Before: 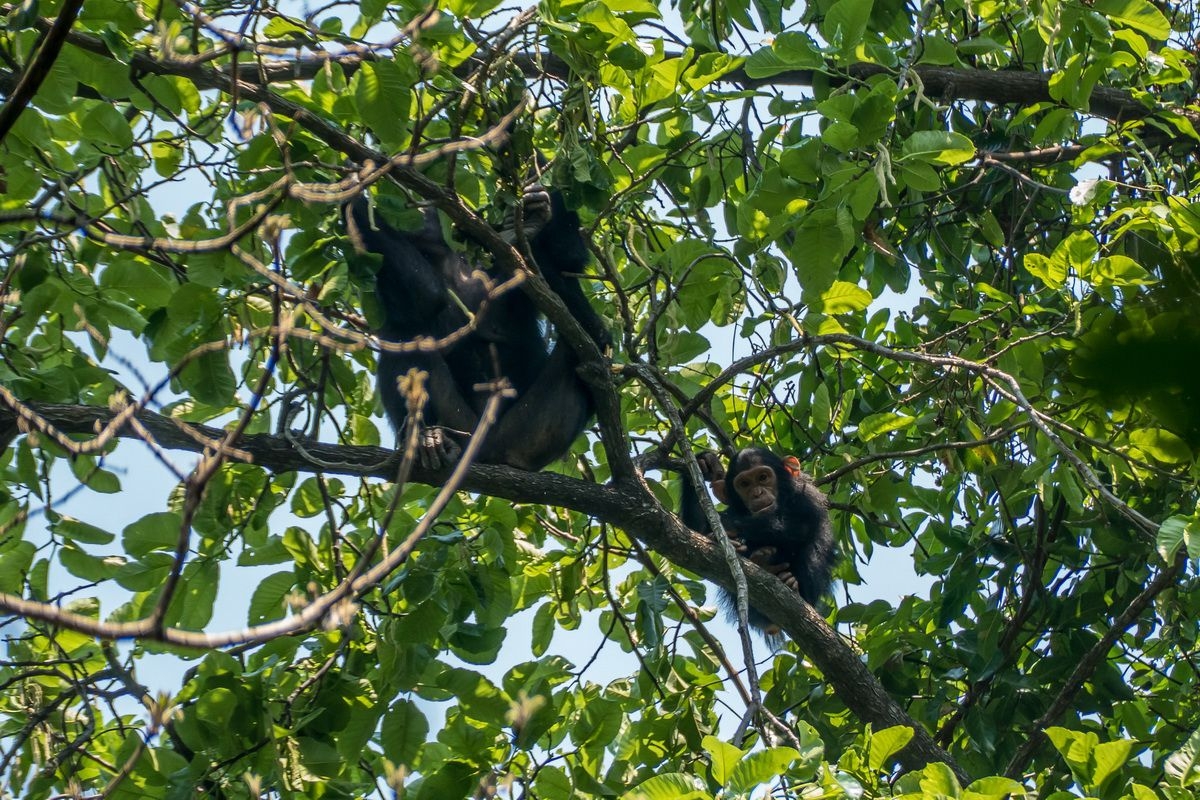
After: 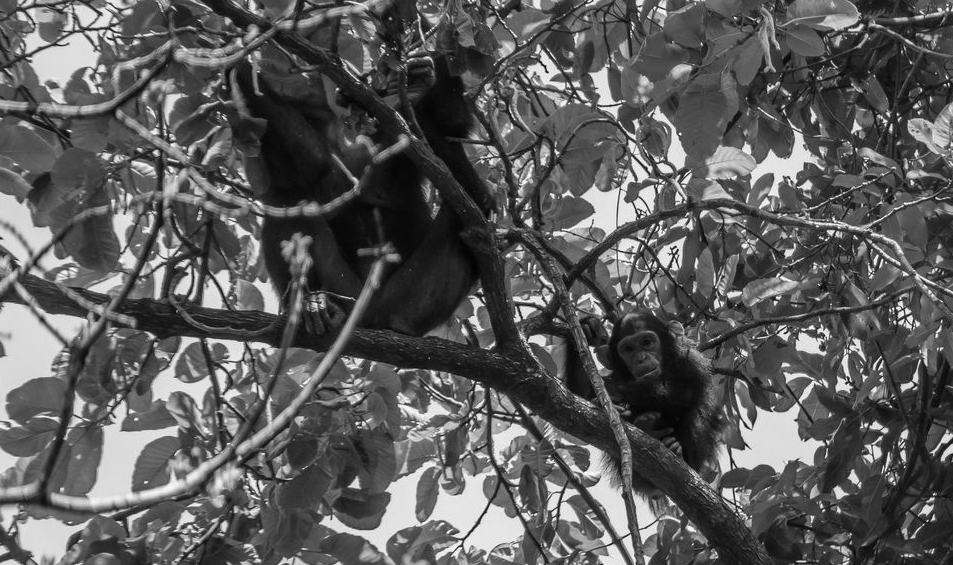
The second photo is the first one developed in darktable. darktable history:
crop: left 9.712%, top 16.928%, right 10.845%, bottom 12.332%
monochrome: on, module defaults
exposure: compensate highlight preservation false
